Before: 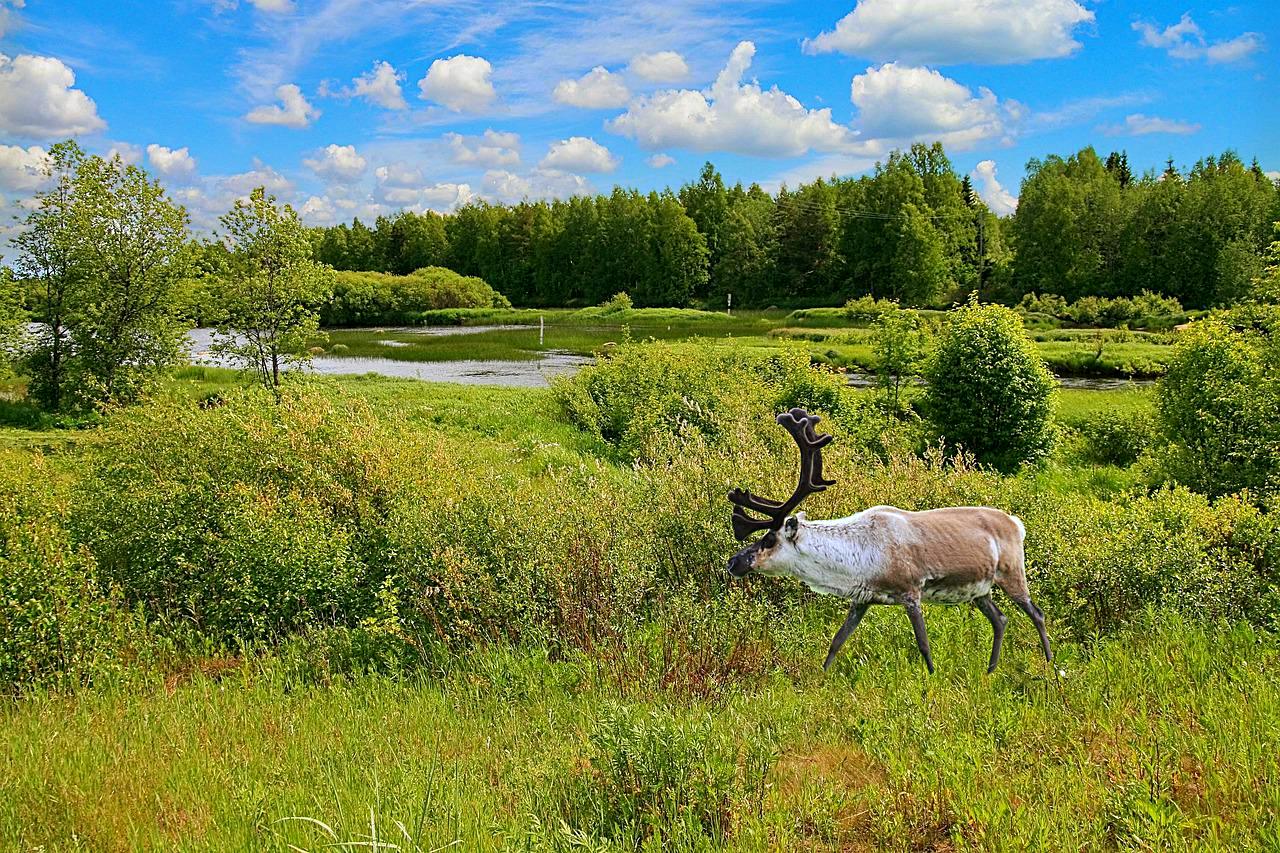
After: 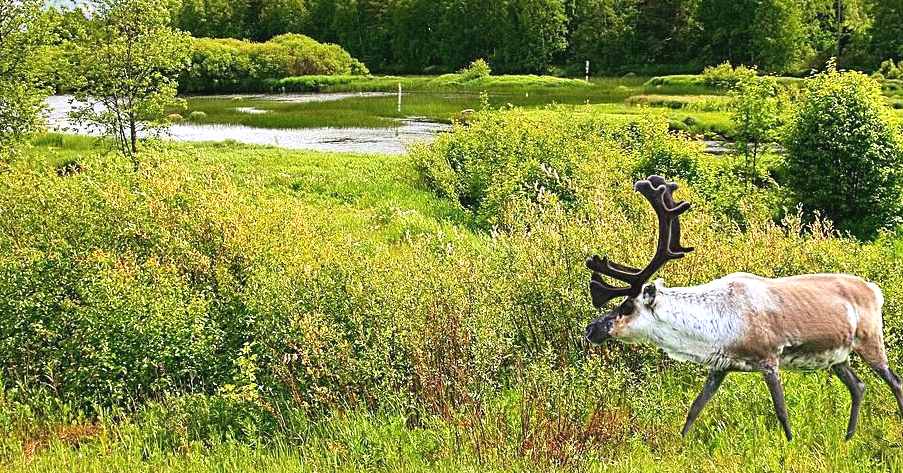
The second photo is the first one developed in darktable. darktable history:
crop: left 11.158%, top 27.316%, right 18.247%, bottom 17.176%
exposure: black level correction -0.002, exposure 0.711 EV, compensate highlight preservation false
